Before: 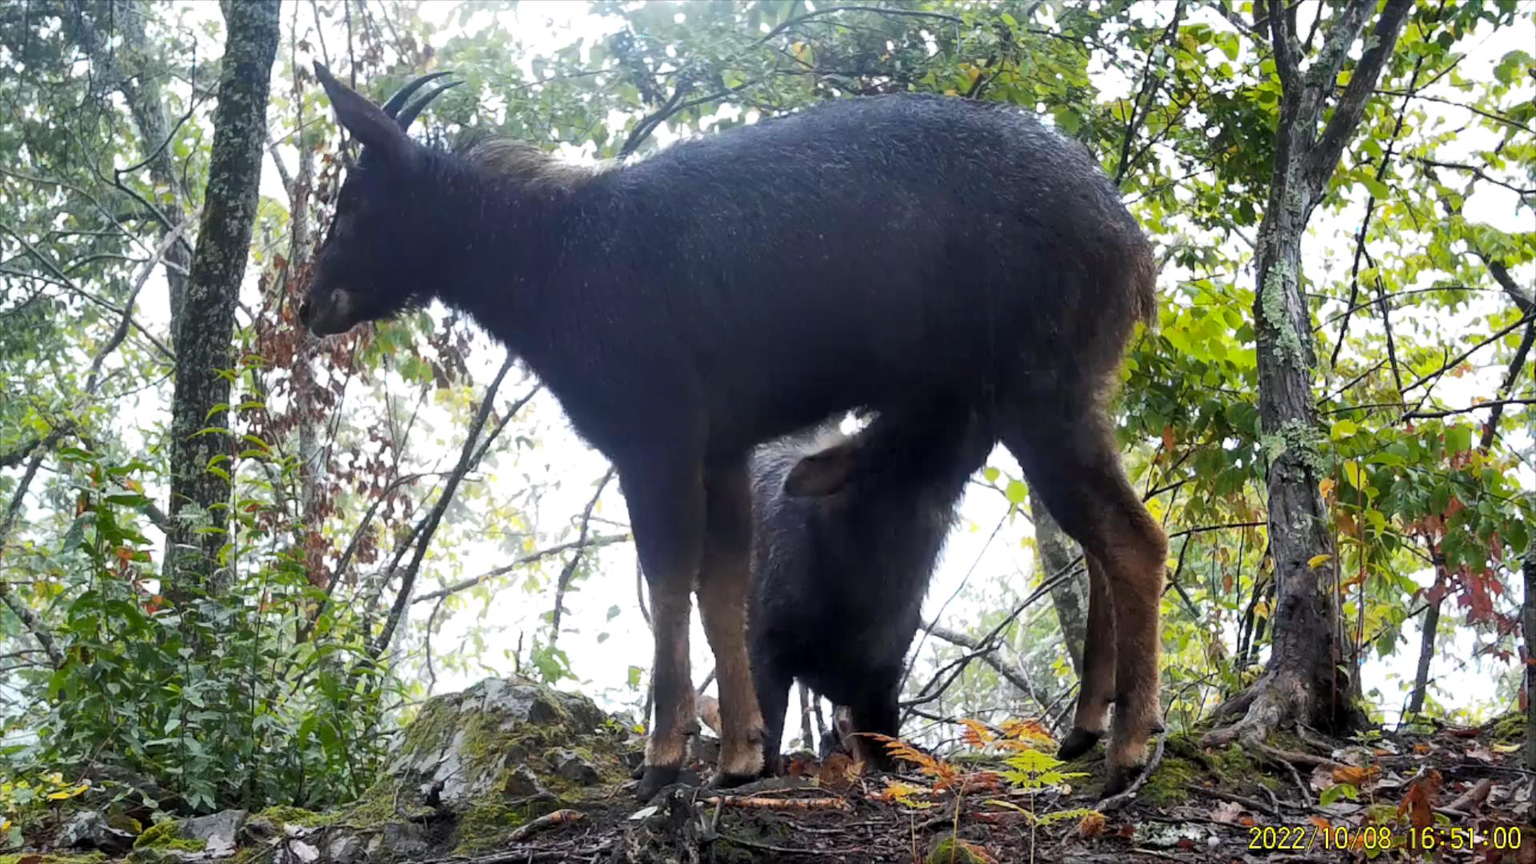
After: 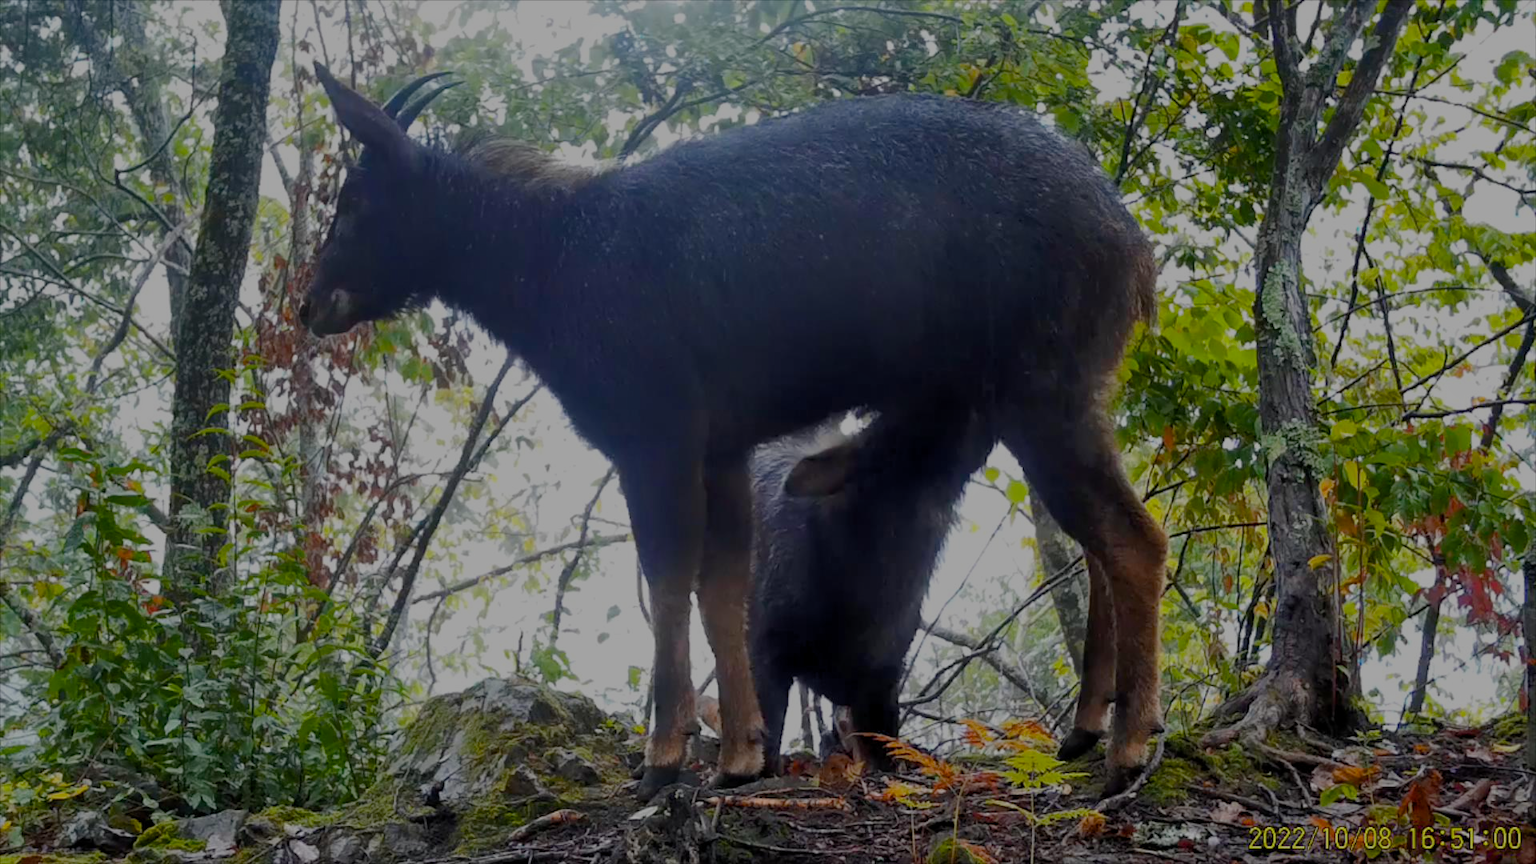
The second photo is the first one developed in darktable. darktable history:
exposure: exposure -1 EV, compensate highlight preservation false
color balance rgb: perceptual saturation grading › global saturation 20%, perceptual saturation grading › highlights -25%, perceptual saturation grading › shadows 50%, global vibrance -25%
tone equalizer: -8 EV 0.25 EV, -7 EV 0.417 EV, -6 EV 0.417 EV, -5 EV 0.25 EV, -3 EV -0.25 EV, -2 EV -0.417 EV, -1 EV -0.417 EV, +0 EV -0.25 EV, edges refinement/feathering 500, mask exposure compensation -1.57 EV, preserve details guided filter
